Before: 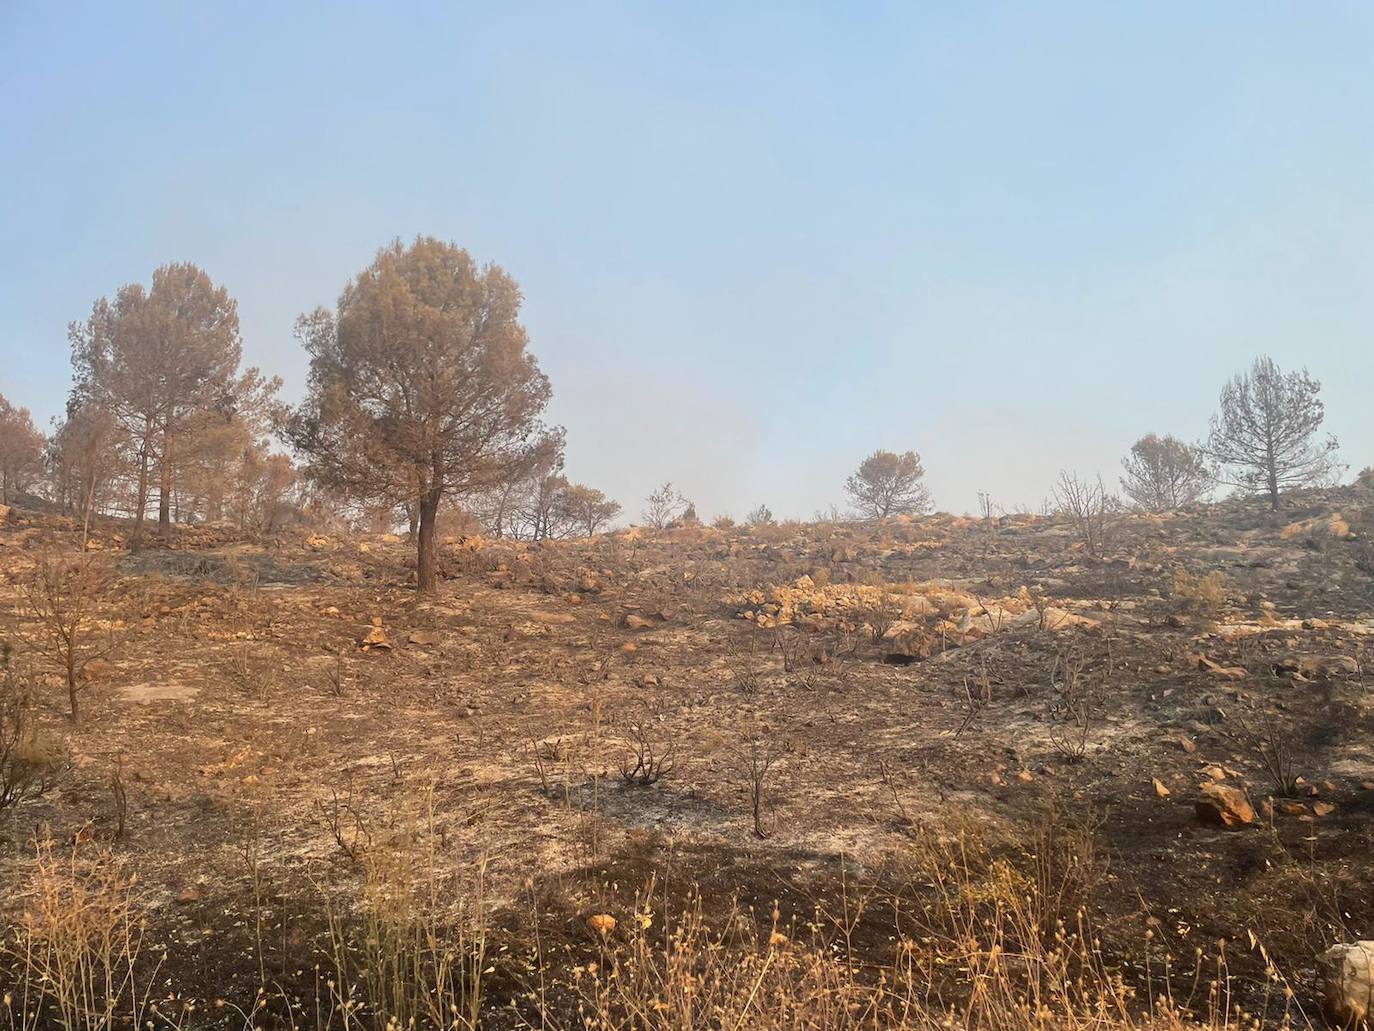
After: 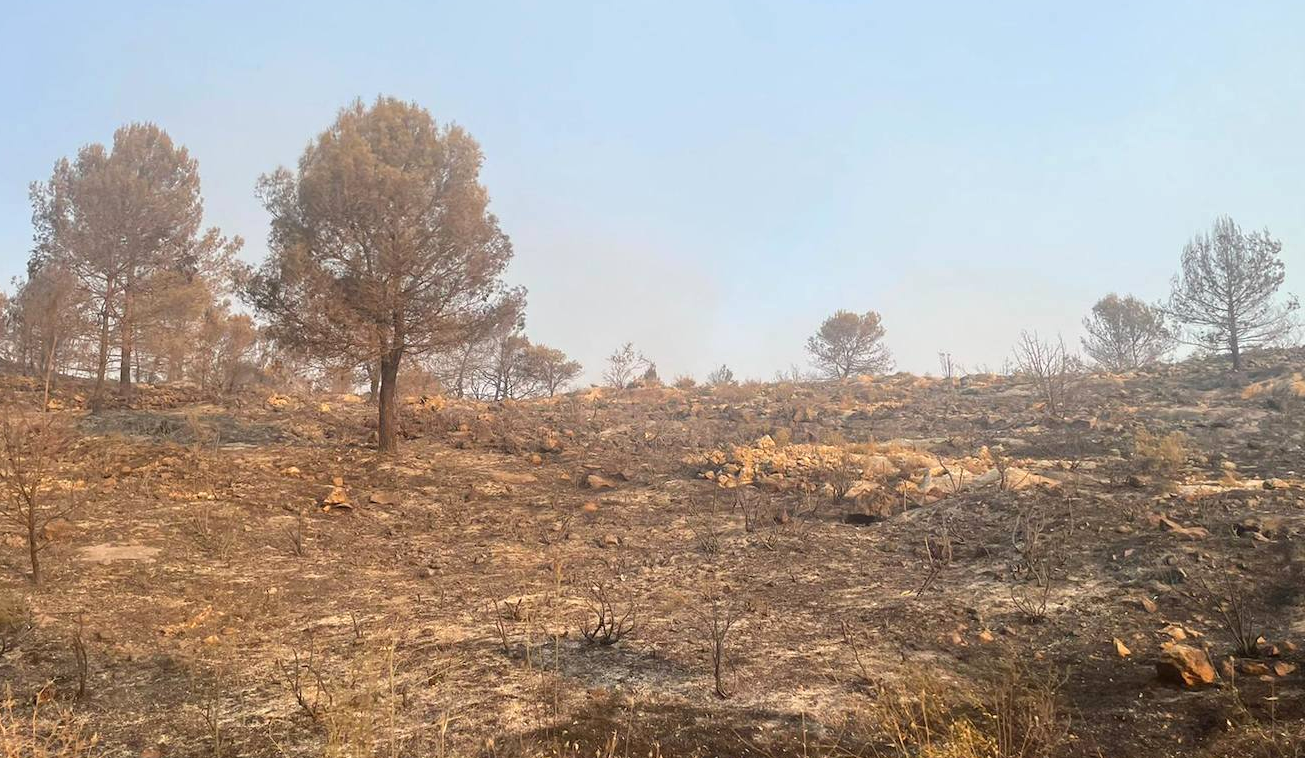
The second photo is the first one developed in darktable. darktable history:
crop and rotate: left 2.841%, top 13.581%, right 2.133%, bottom 12.819%
exposure: exposure 0.195 EV, compensate highlight preservation false
